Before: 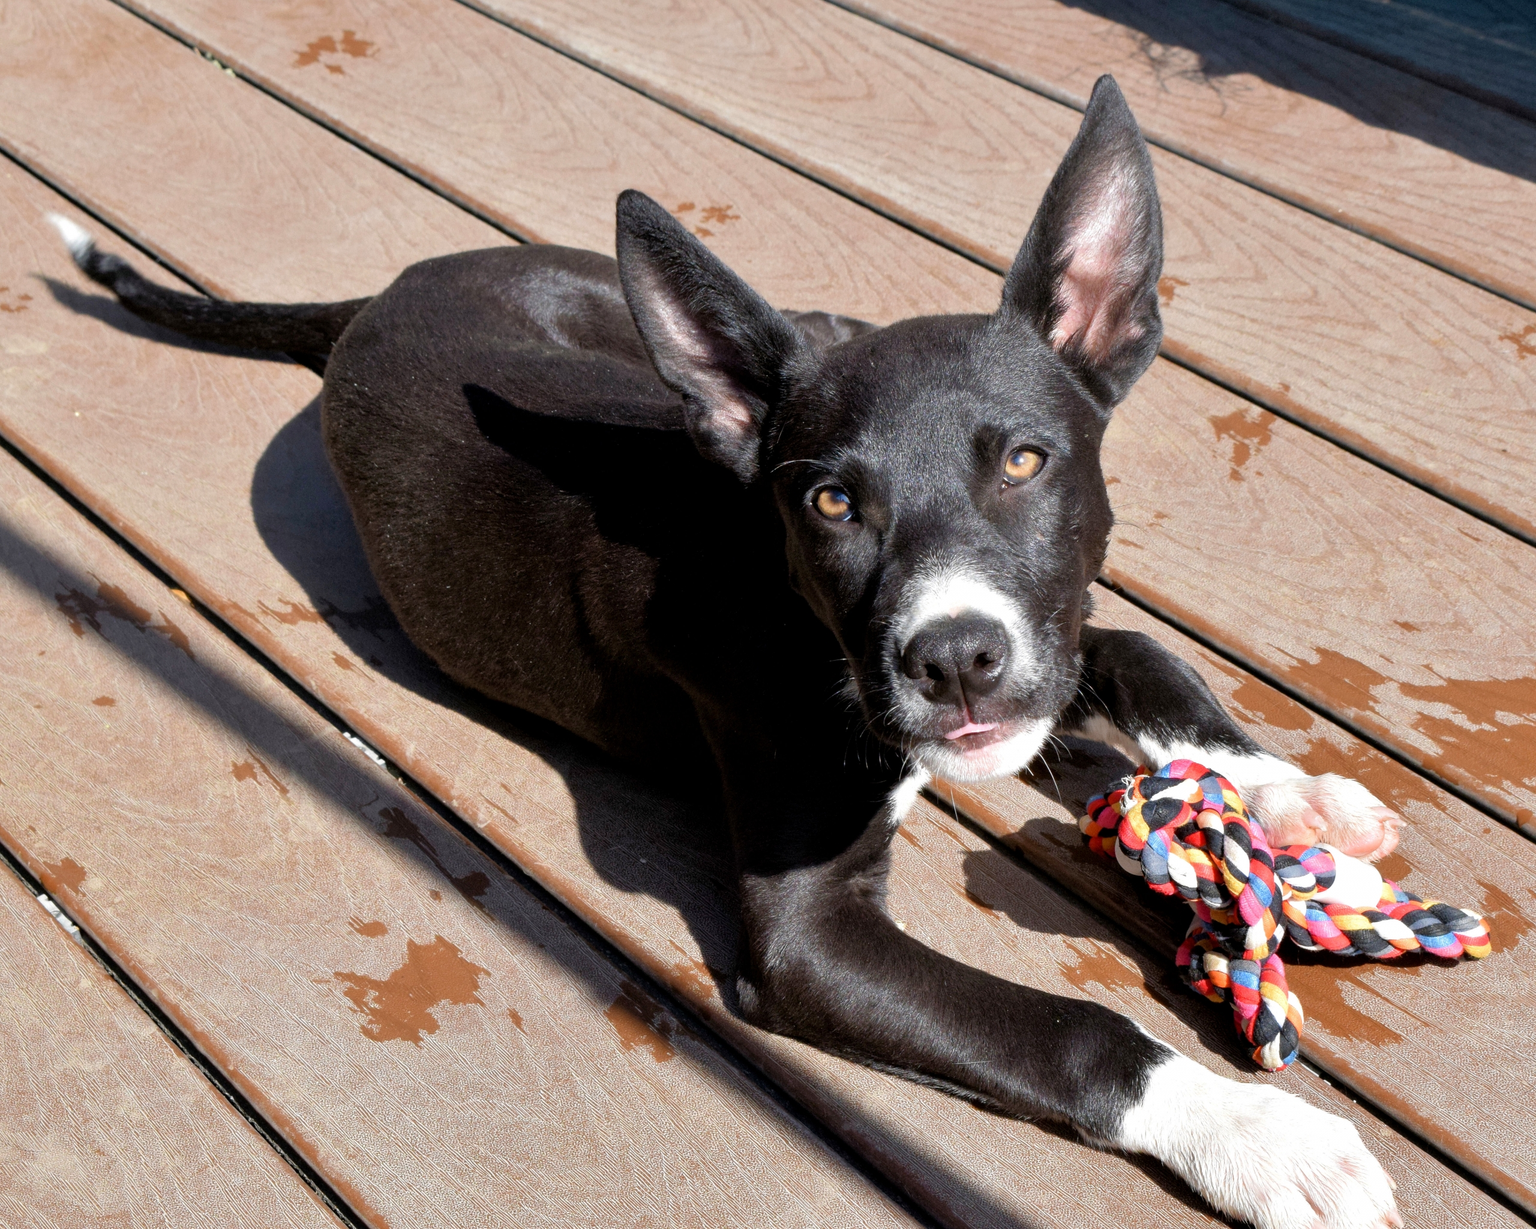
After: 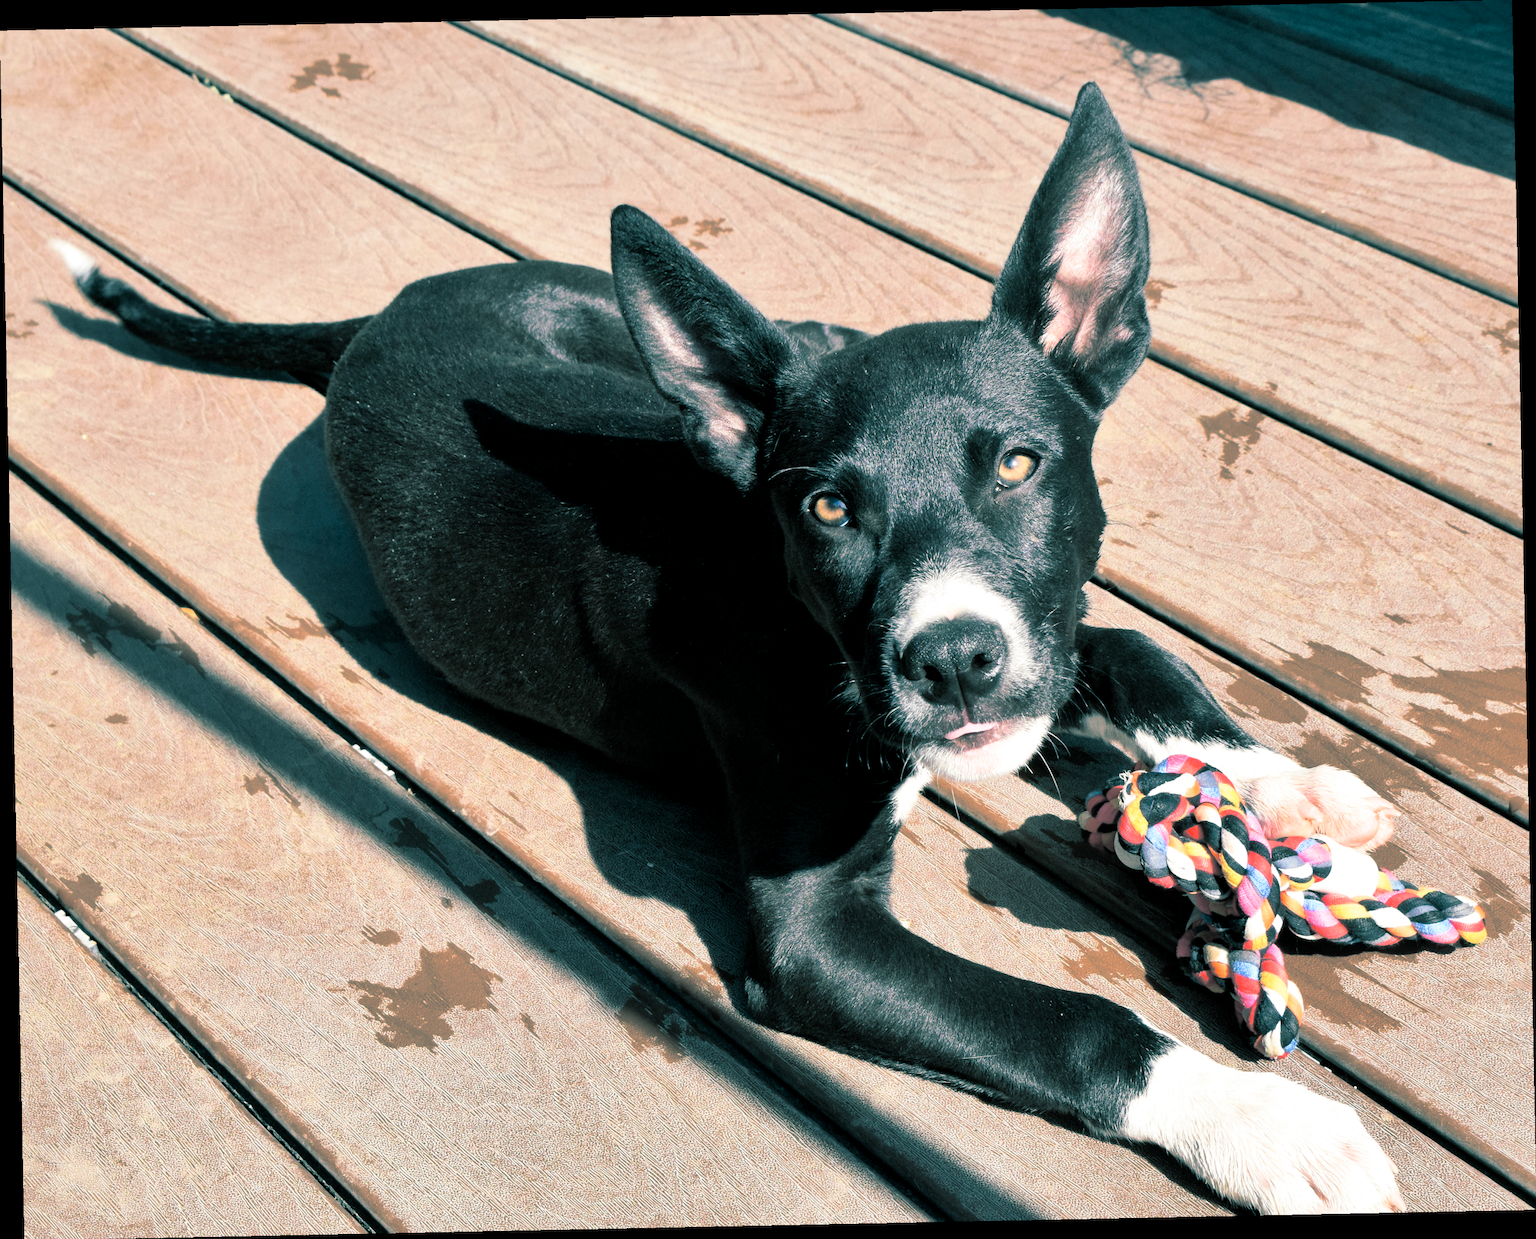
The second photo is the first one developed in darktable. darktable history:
rotate and perspective: rotation -1.17°, automatic cropping off
contrast brightness saturation: contrast 0.39, brightness 0.1
shadows and highlights: on, module defaults
white balance: emerald 1
split-toning: shadows › hue 186.43°, highlights › hue 49.29°, compress 30.29%
